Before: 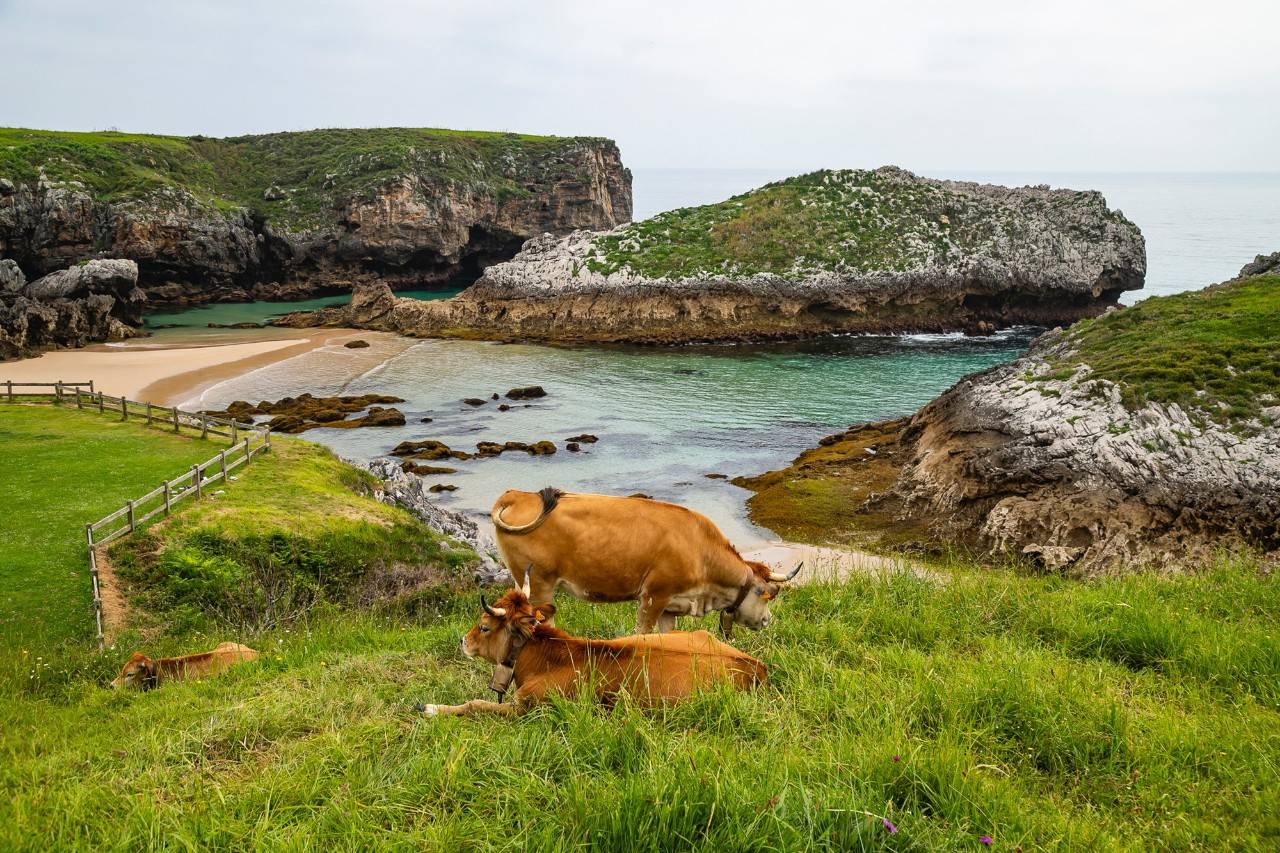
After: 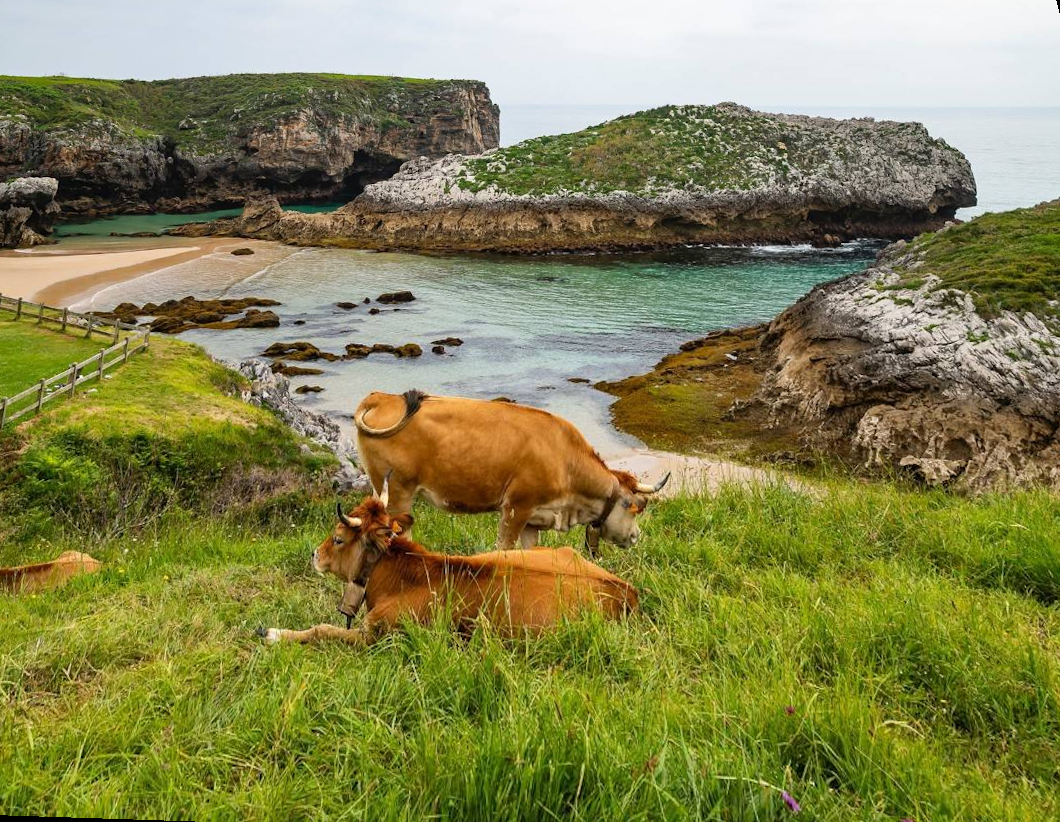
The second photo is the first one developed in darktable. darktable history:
rgb levels: preserve colors max RGB
rotate and perspective: rotation 0.72°, lens shift (vertical) -0.352, lens shift (horizontal) -0.051, crop left 0.152, crop right 0.859, crop top 0.019, crop bottom 0.964
crop: top 1.049%, right 0.001%
